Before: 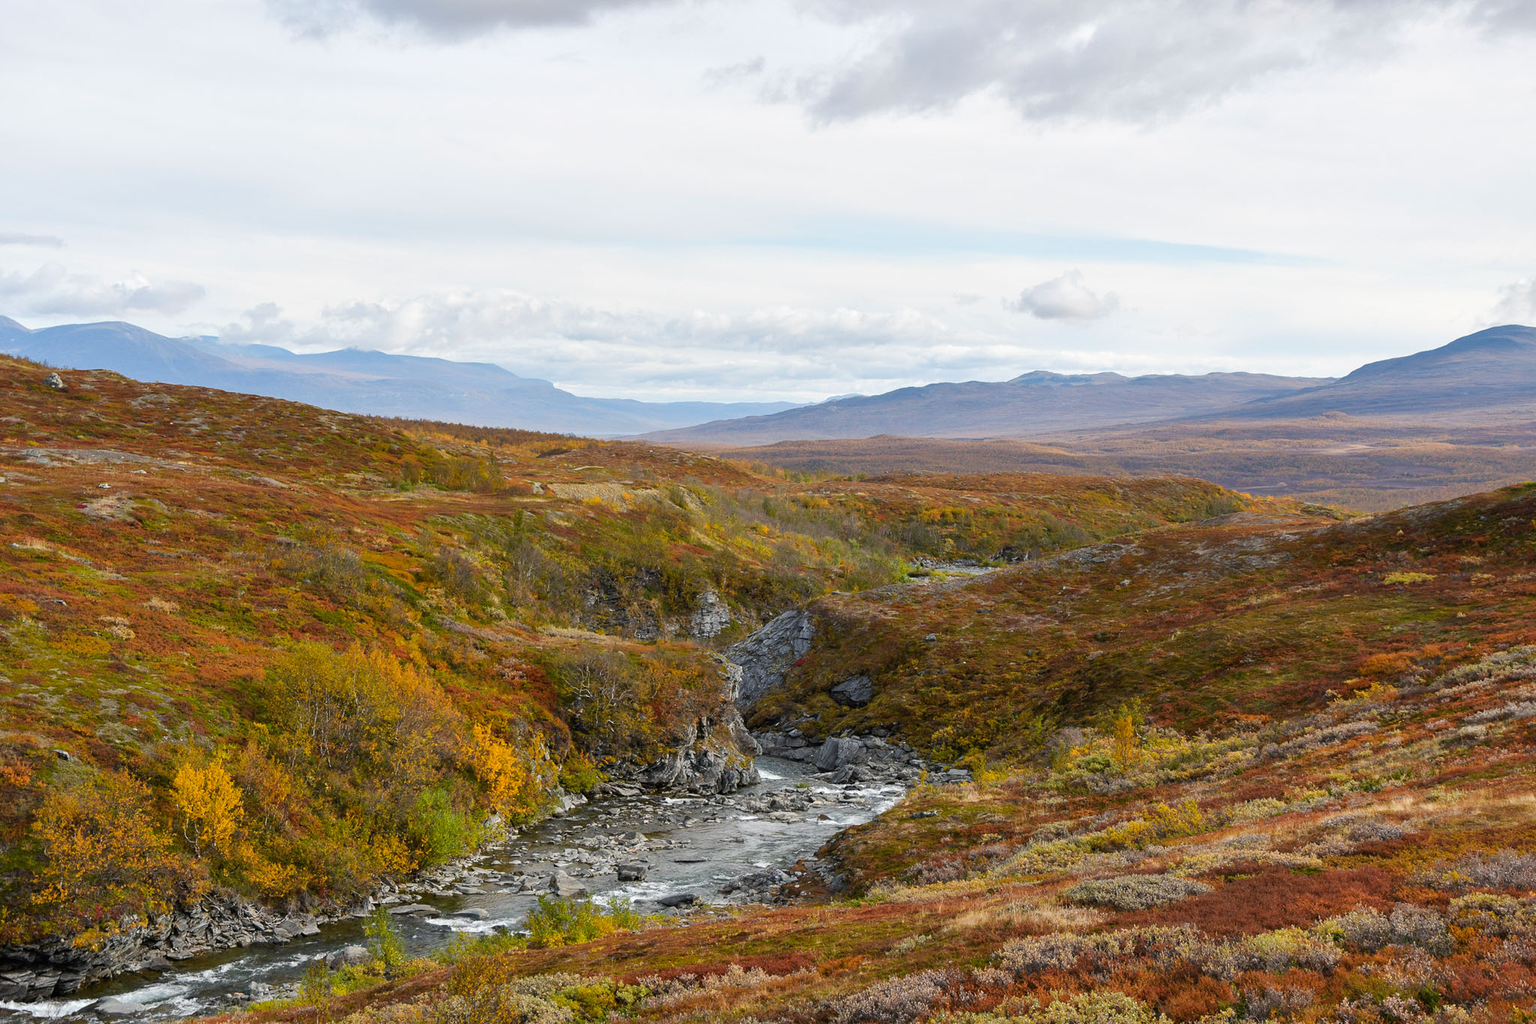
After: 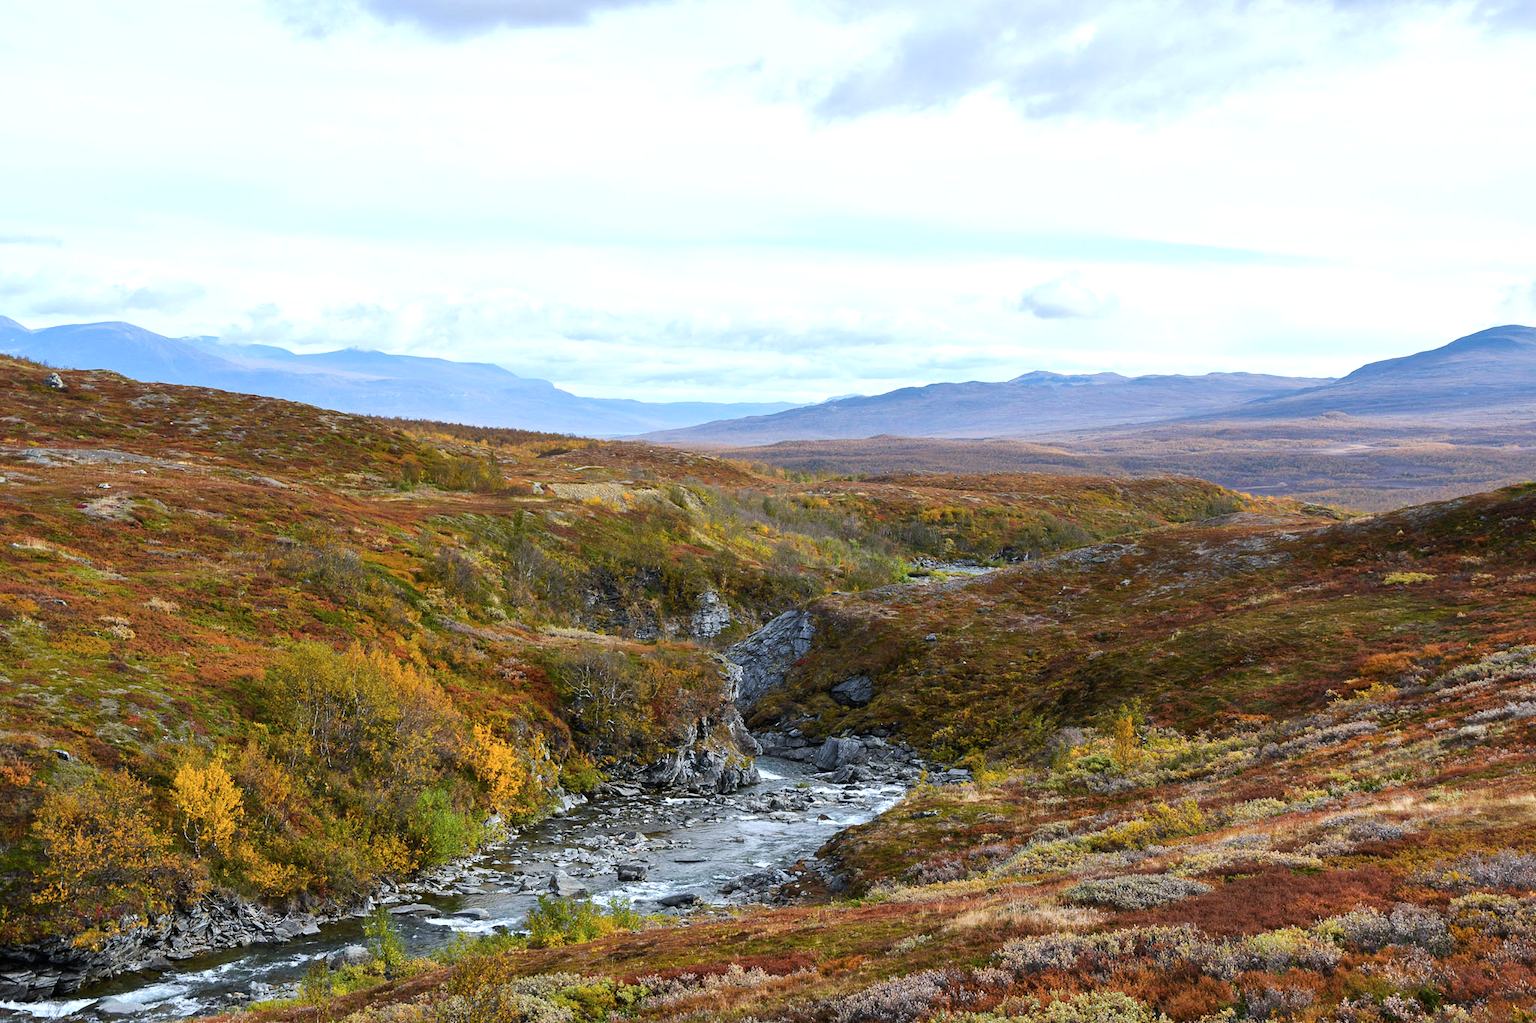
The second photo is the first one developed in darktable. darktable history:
color calibration: x 0.372, y 0.386, temperature 4283.97 K
tone equalizer: -8 EV -0.417 EV, -7 EV -0.389 EV, -6 EV -0.333 EV, -5 EV -0.222 EV, -3 EV 0.222 EV, -2 EV 0.333 EV, -1 EV 0.389 EV, +0 EV 0.417 EV, edges refinement/feathering 500, mask exposure compensation -1.57 EV, preserve details no
